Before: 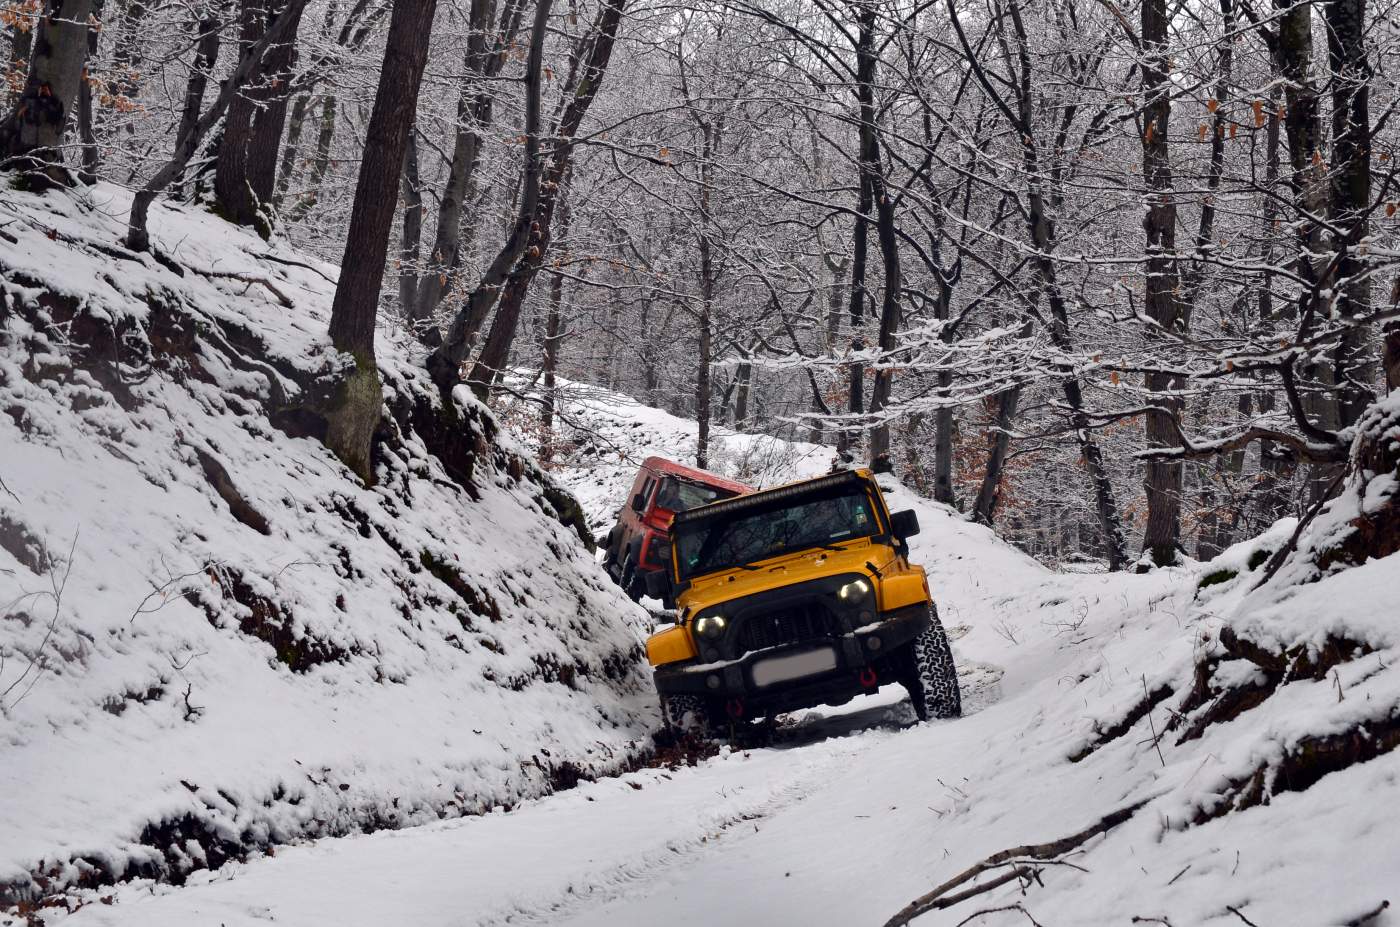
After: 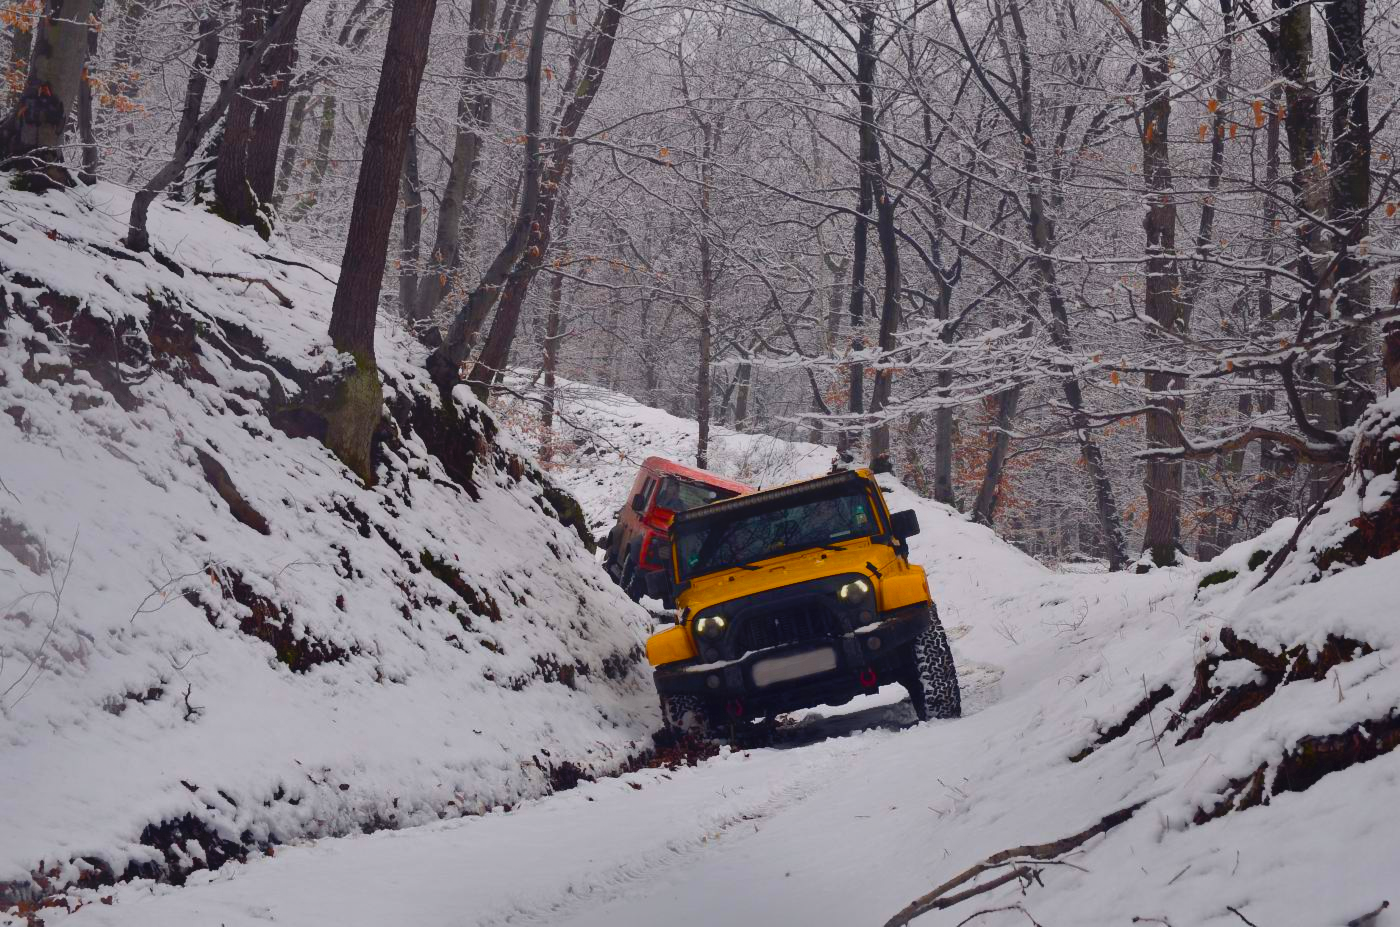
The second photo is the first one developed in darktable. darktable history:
color balance rgb: linear chroma grading › global chroma 15%, perceptual saturation grading › global saturation 30%
shadows and highlights: shadows 40, highlights -60
contrast equalizer: octaves 7, y [[0.6 ×6], [0.55 ×6], [0 ×6], [0 ×6], [0 ×6]], mix -1
